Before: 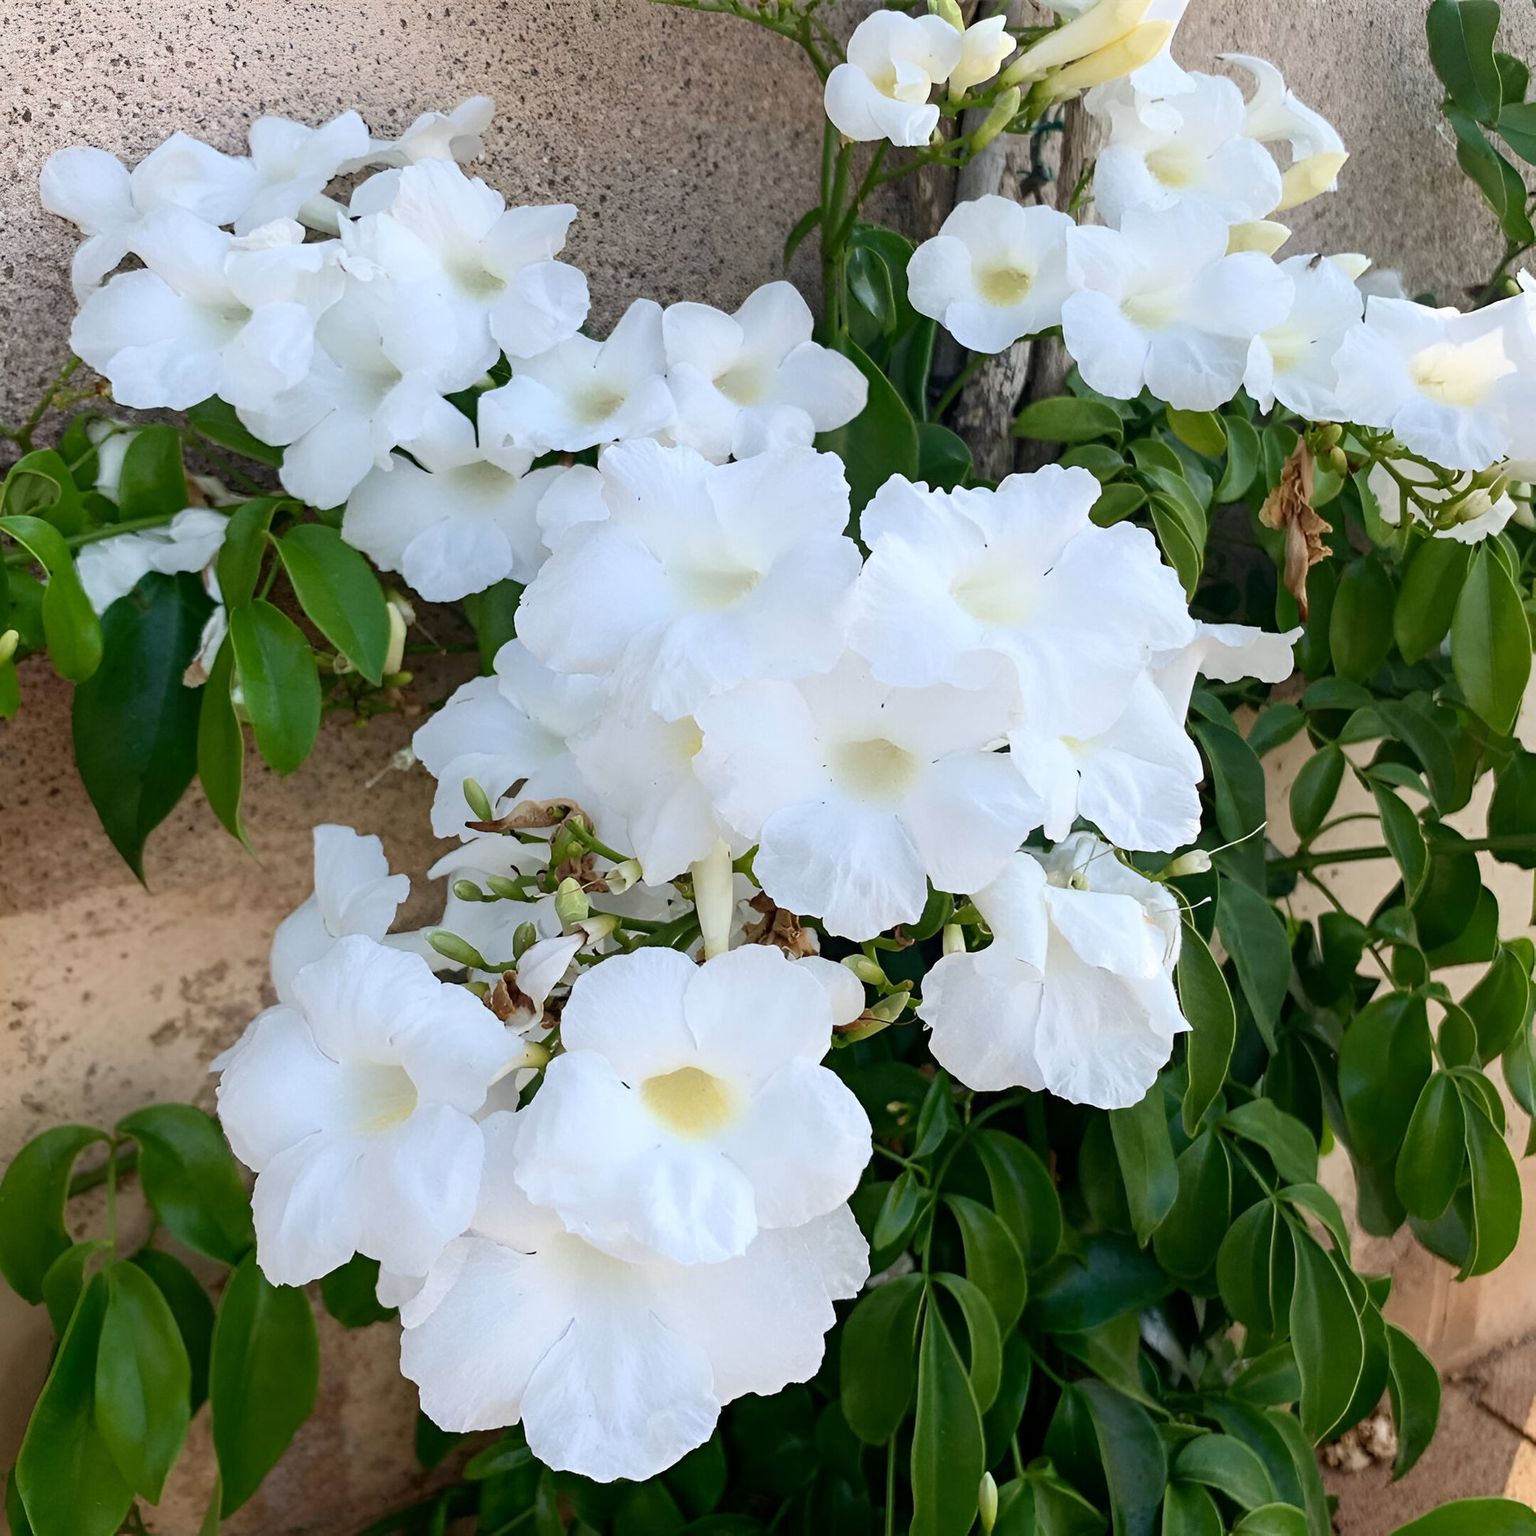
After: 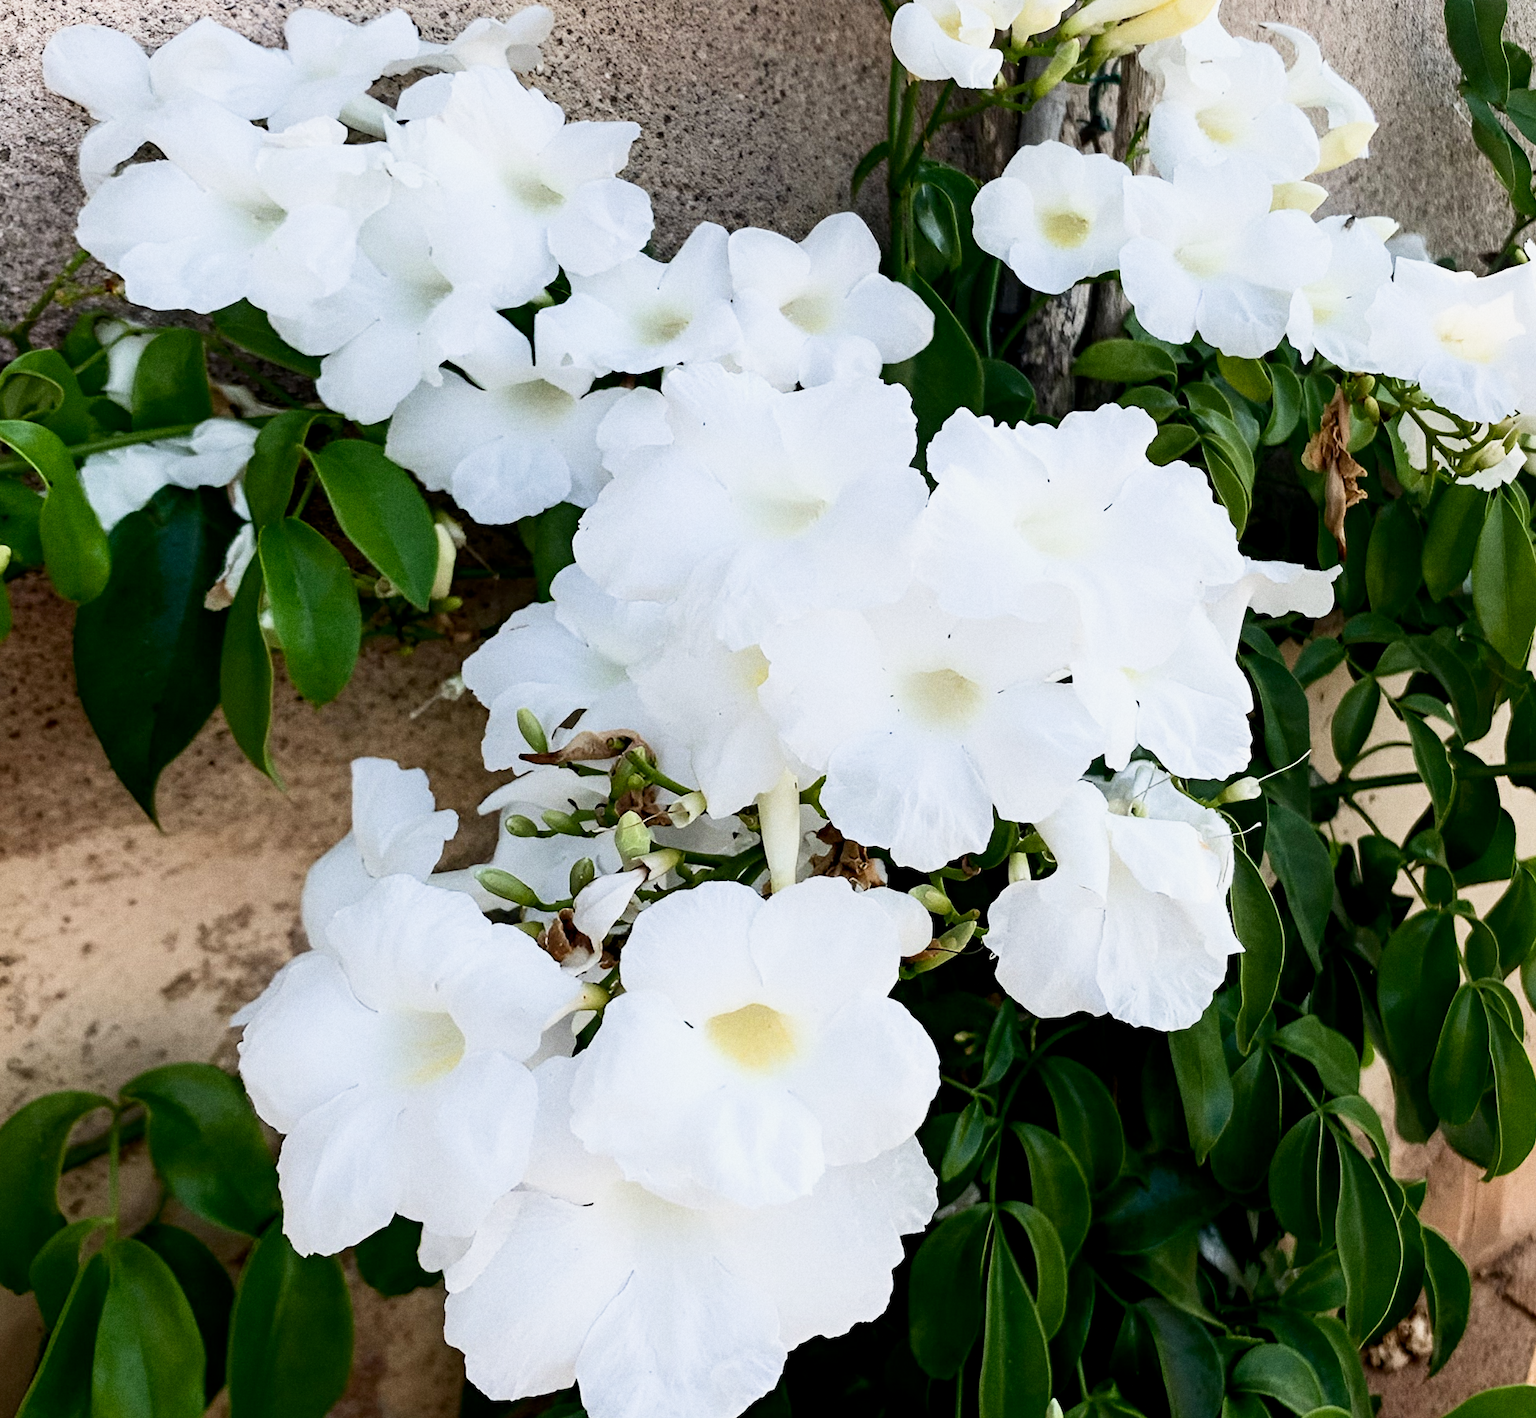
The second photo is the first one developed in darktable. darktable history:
grain: on, module defaults
contrast brightness saturation: contrast 0.11, saturation -0.17
rotate and perspective: rotation -0.013°, lens shift (vertical) -0.027, lens shift (horizontal) 0.178, crop left 0.016, crop right 0.989, crop top 0.082, crop bottom 0.918
sigmoid: contrast 1.22, skew 0.65
color balance: lift [0.991, 1, 1, 1], gamma [0.996, 1, 1, 1], input saturation 98.52%, contrast 20.34%, output saturation 103.72%
